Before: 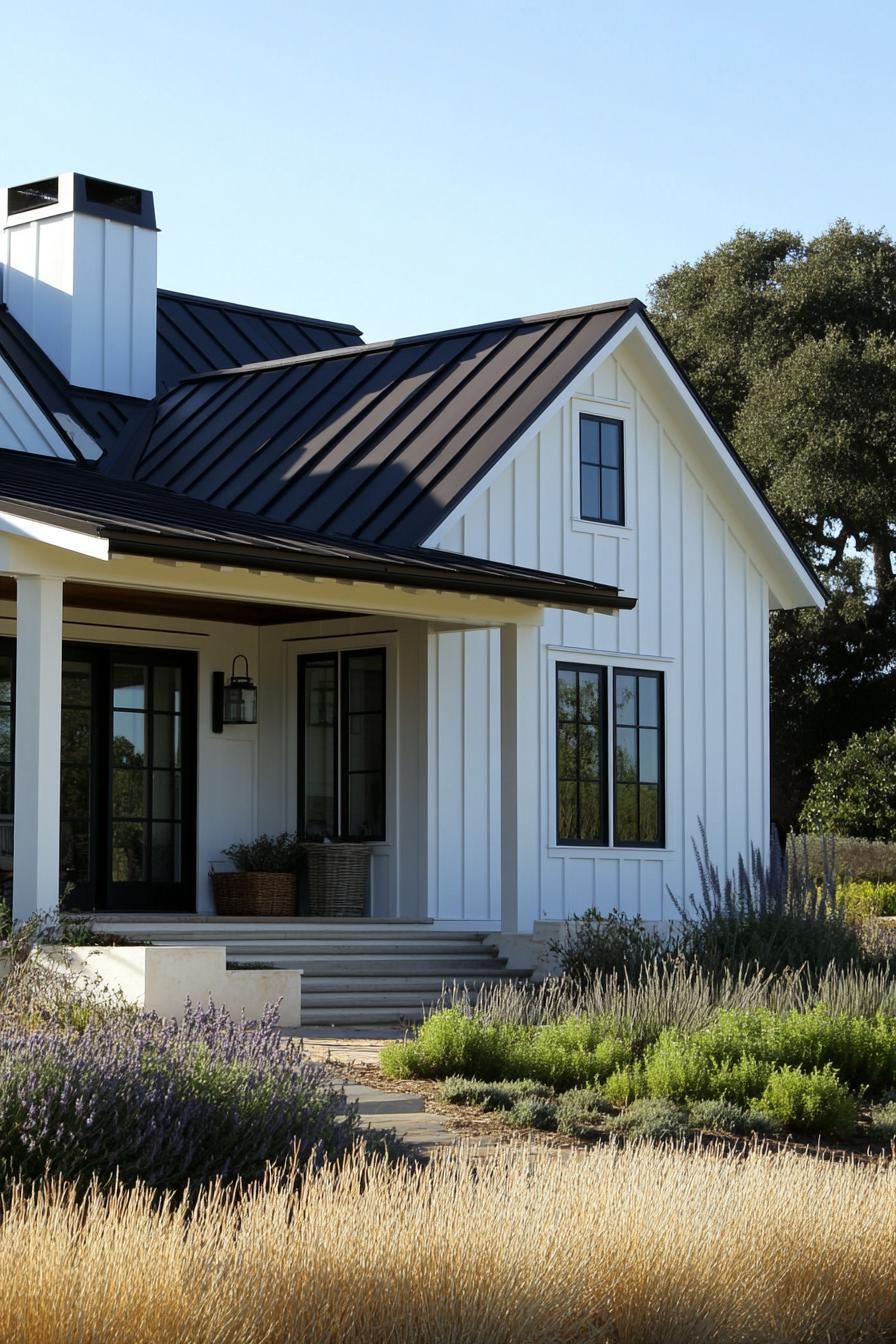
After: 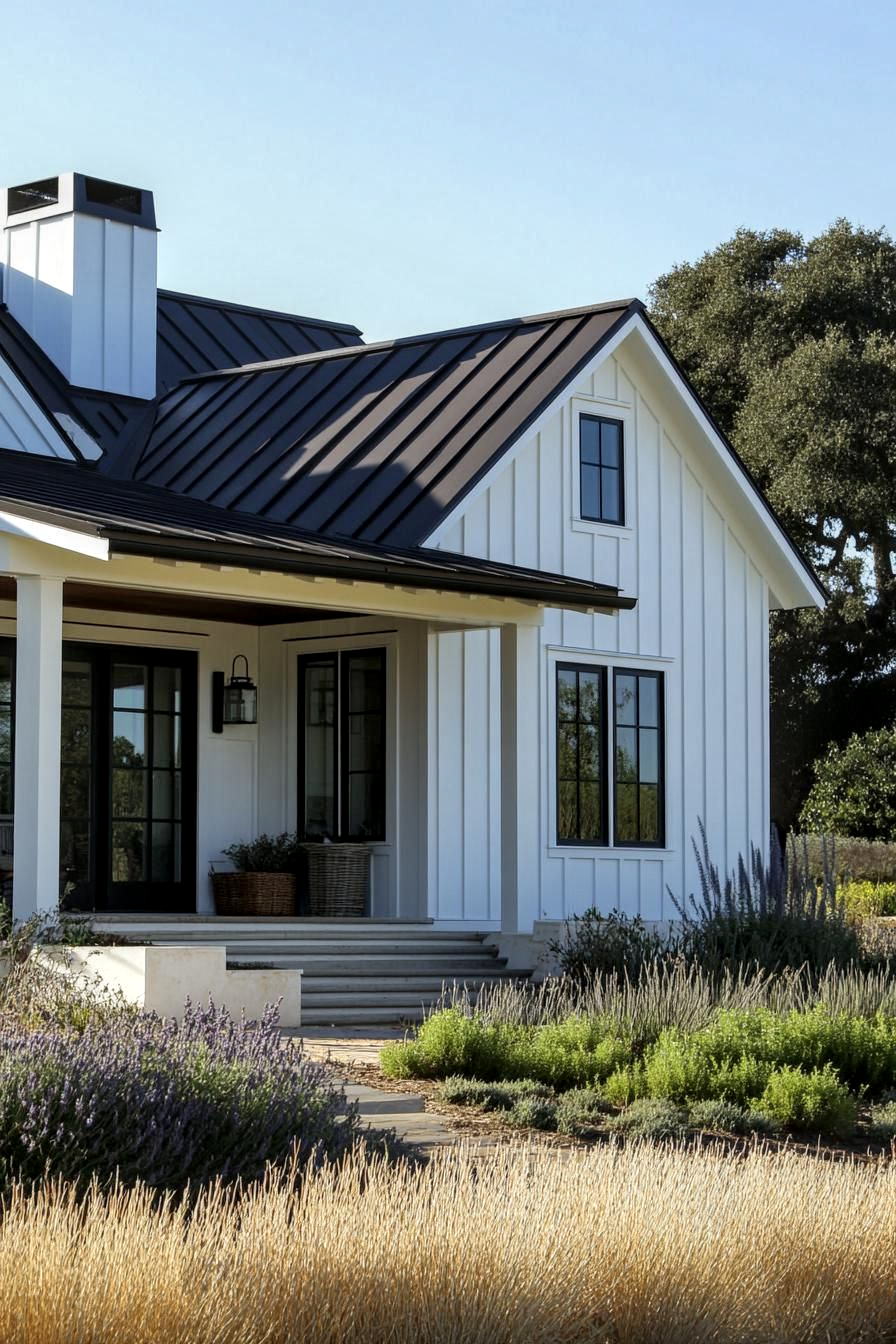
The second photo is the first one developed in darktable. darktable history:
shadows and highlights: shadows 37.22, highlights -27.44, soften with gaussian
local contrast: detail 130%
exposure: compensate highlight preservation false
